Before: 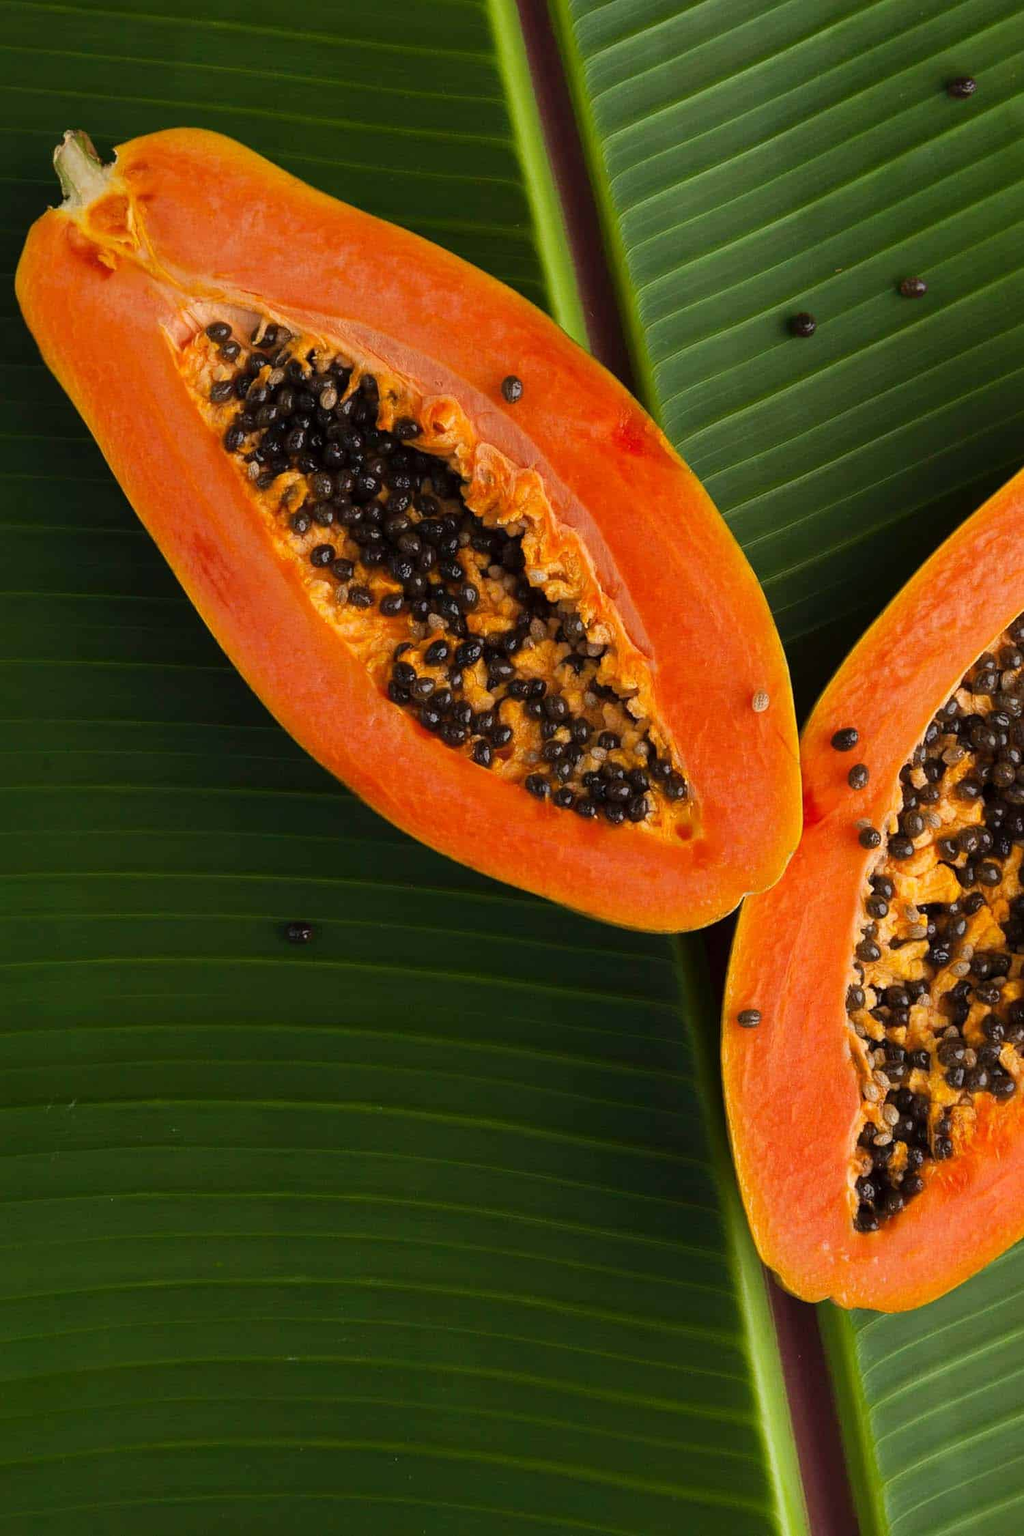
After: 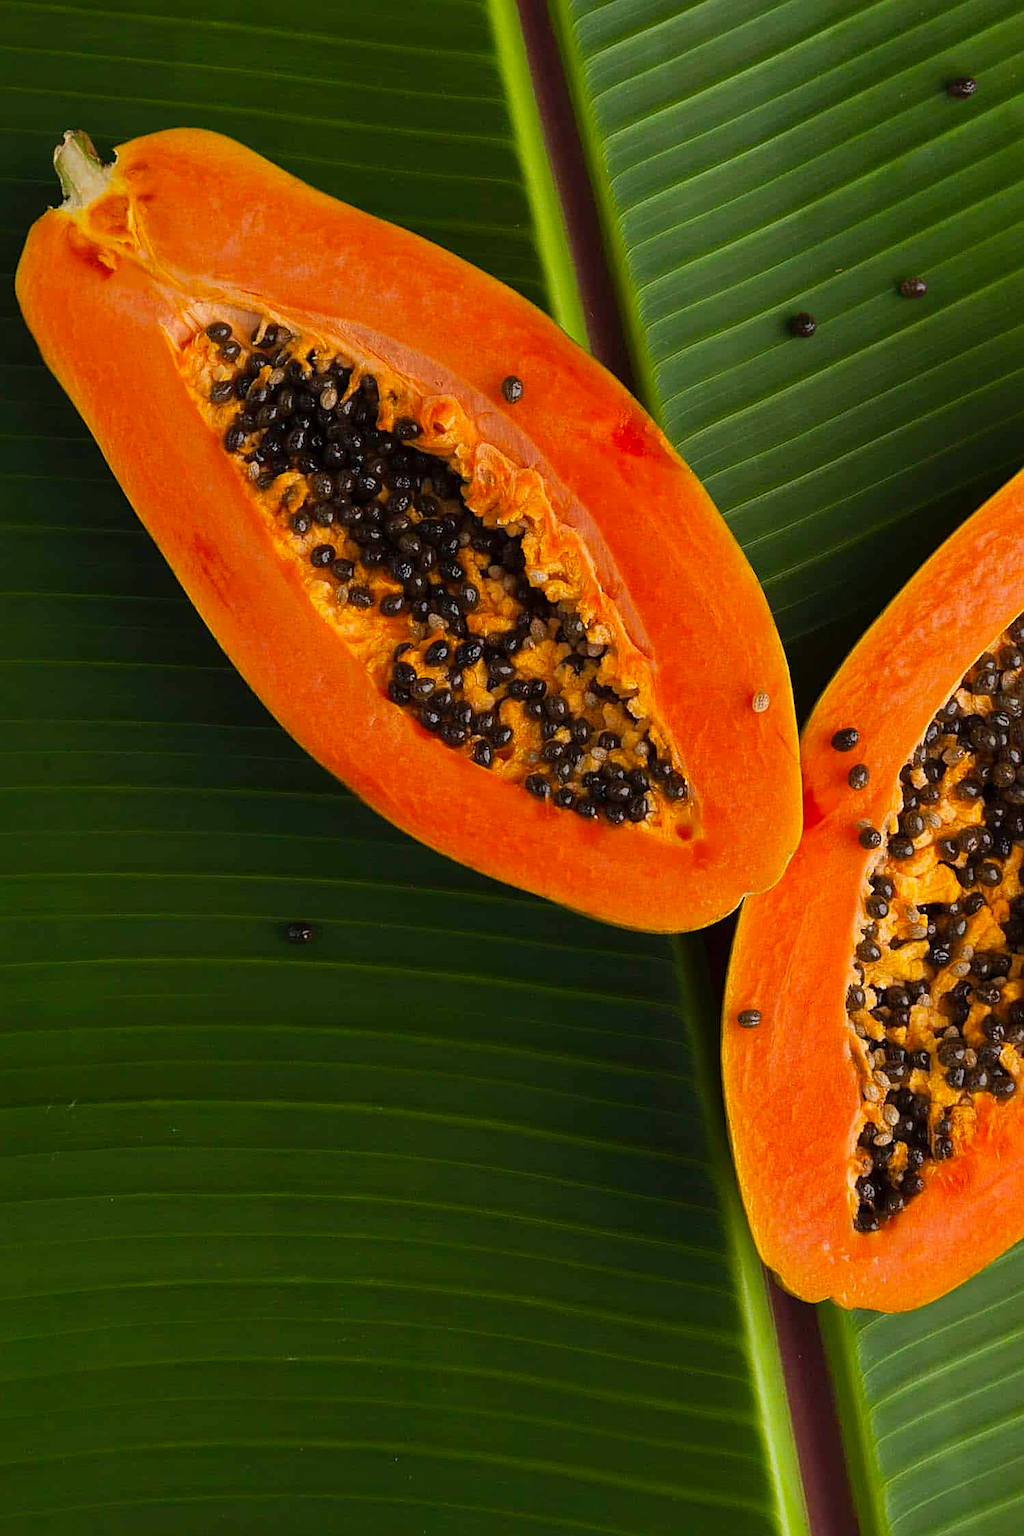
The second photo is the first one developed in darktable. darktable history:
sharpen: on, module defaults
color balance: output saturation 110%
exposure: exposure -0.041 EV, compensate highlight preservation false
